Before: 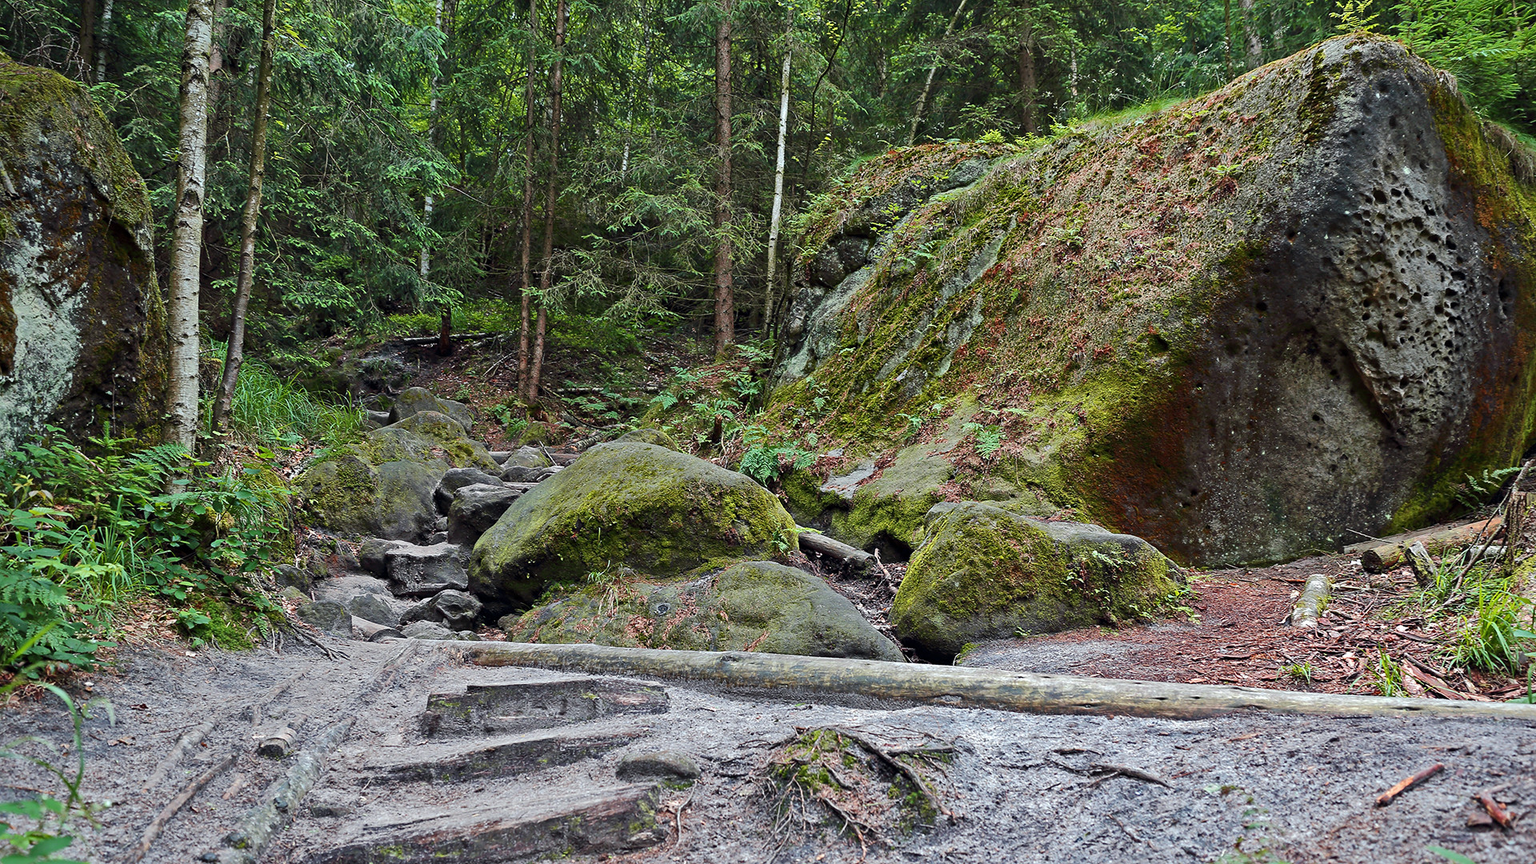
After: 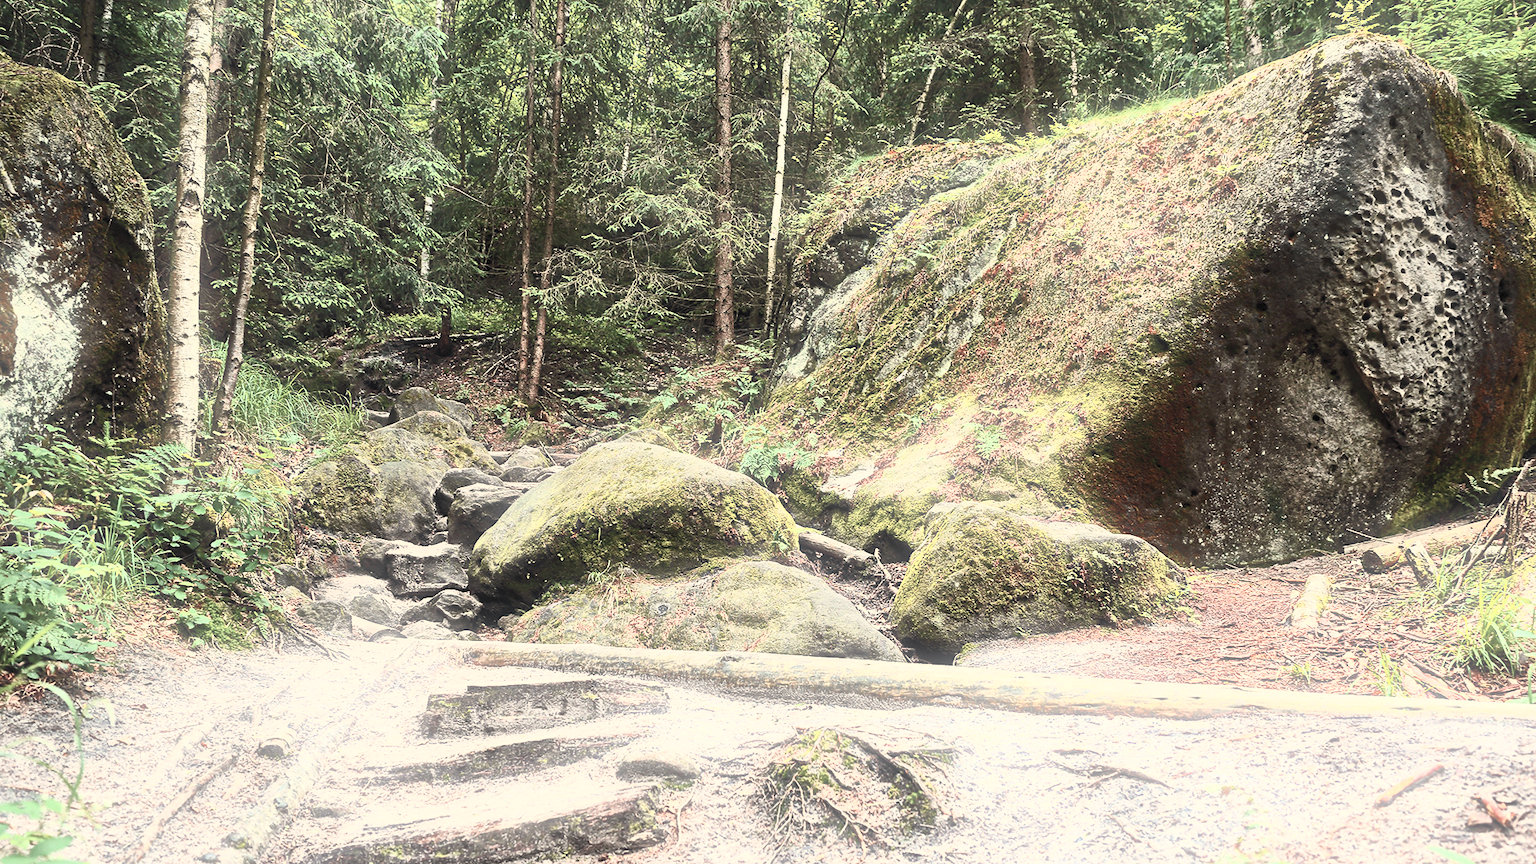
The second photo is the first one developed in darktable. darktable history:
white balance: red 1.123, blue 0.83
contrast brightness saturation: contrast 0.57, brightness 0.57, saturation -0.34
bloom: size 5%, threshold 95%, strength 15%
